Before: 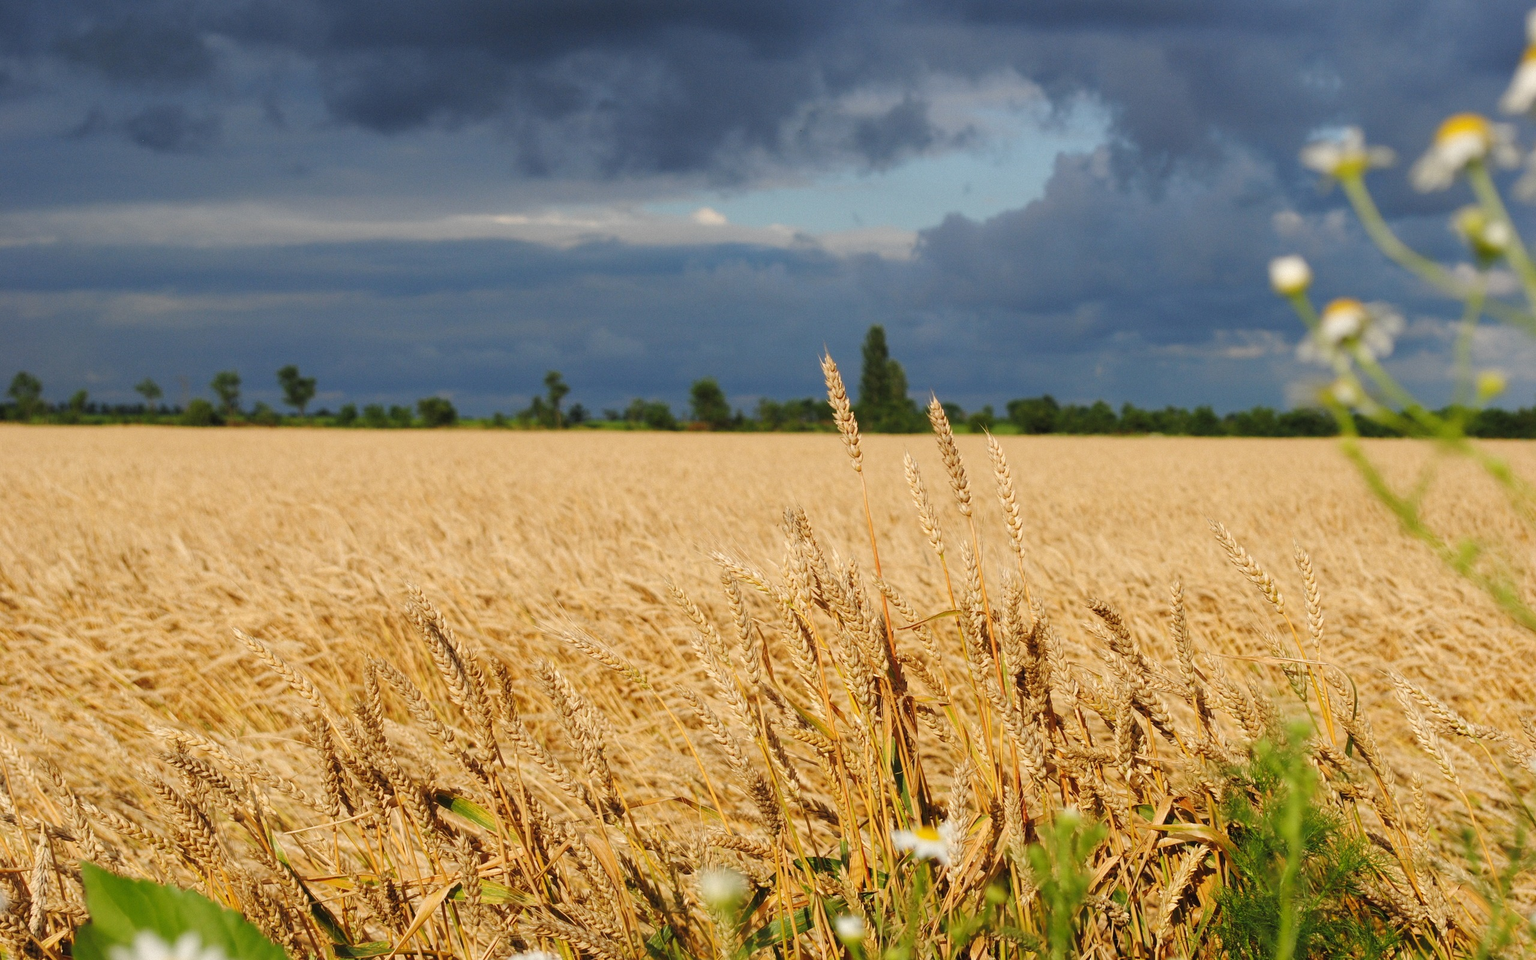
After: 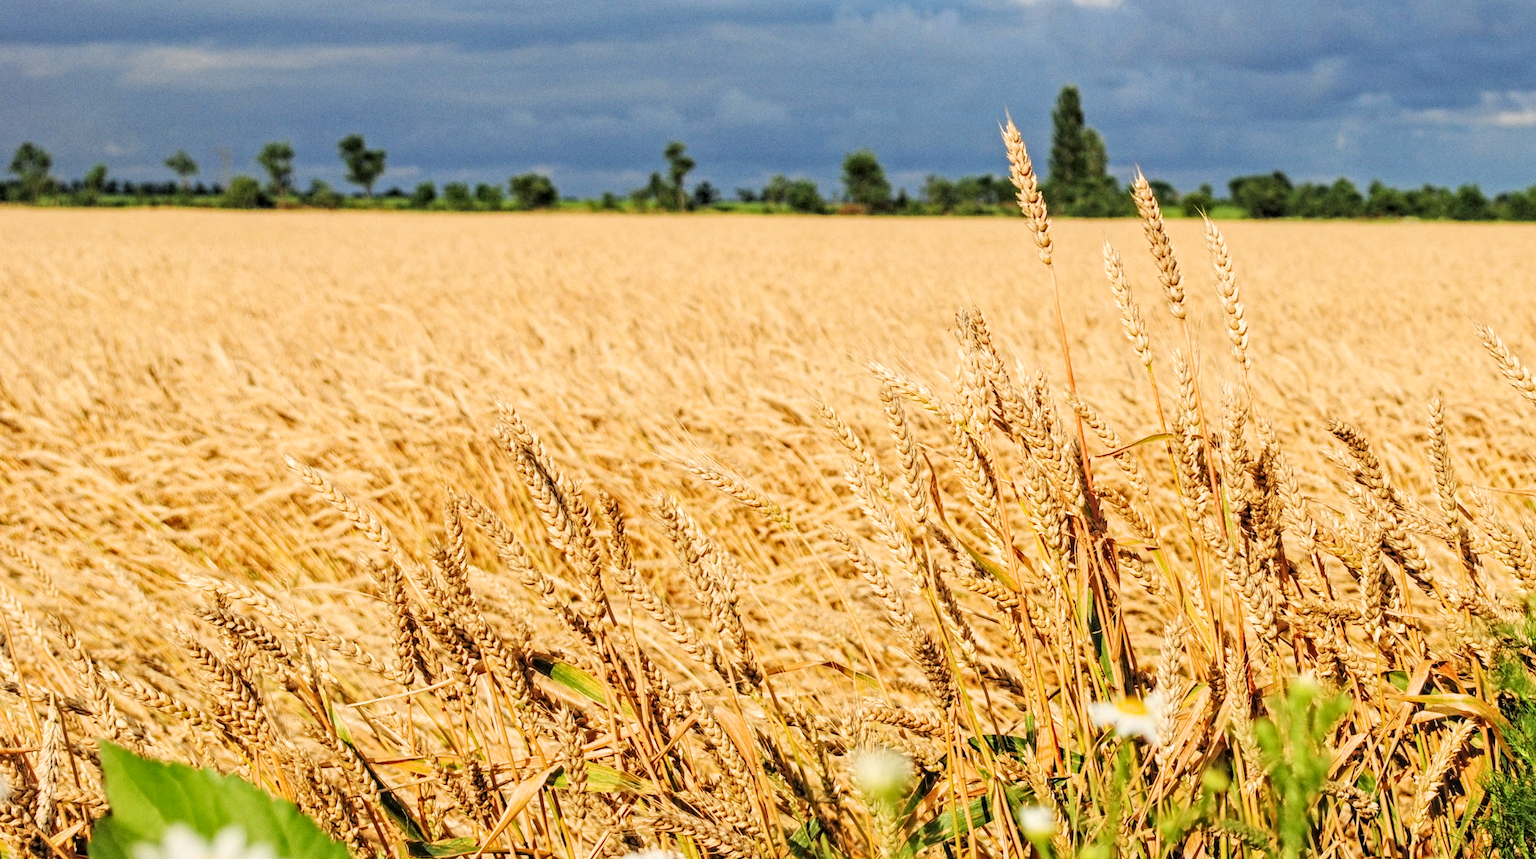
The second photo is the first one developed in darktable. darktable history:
crop: top 26.613%, right 18.008%
exposure: black level correction 0, exposure 1.001 EV, compensate exposure bias true, compensate highlight preservation false
local contrast: on, module defaults
filmic rgb: black relative exposure -7.65 EV, white relative exposure 4.56 EV, hardness 3.61, contrast 1.05, color science v6 (2022)
contrast equalizer: octaves 7, y [[0.5, 0.501, 0.525, 0.597, 0.58, 0.514], [0.5 ×6], [0.5 ×6], [0 ×6], [0 ×6]]
